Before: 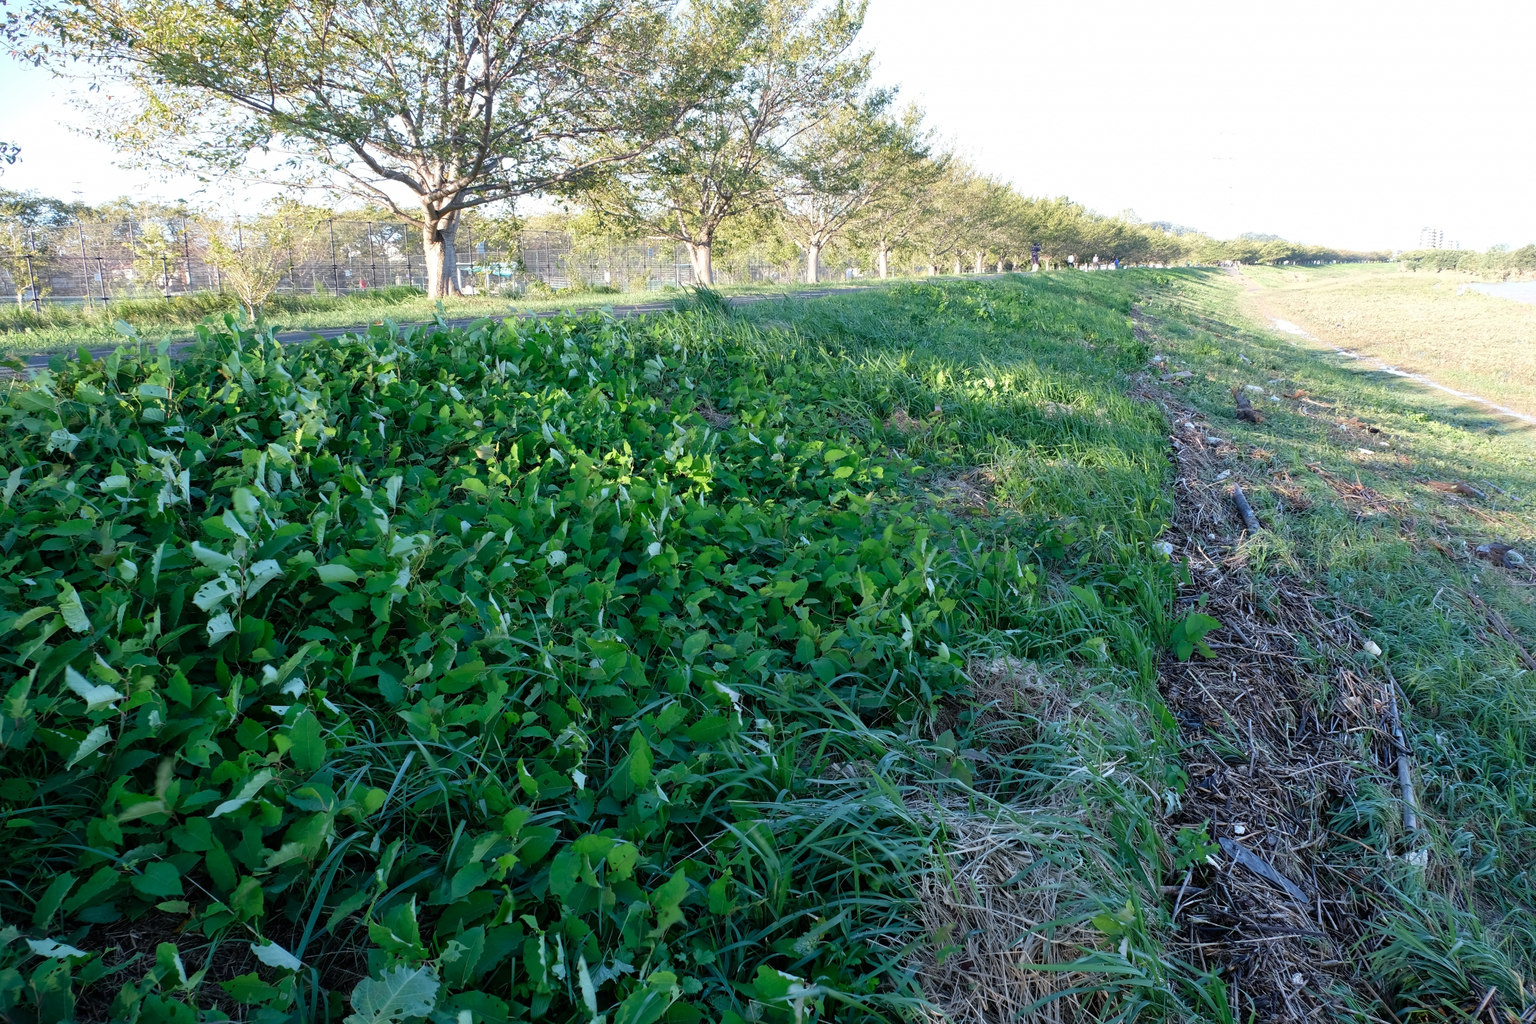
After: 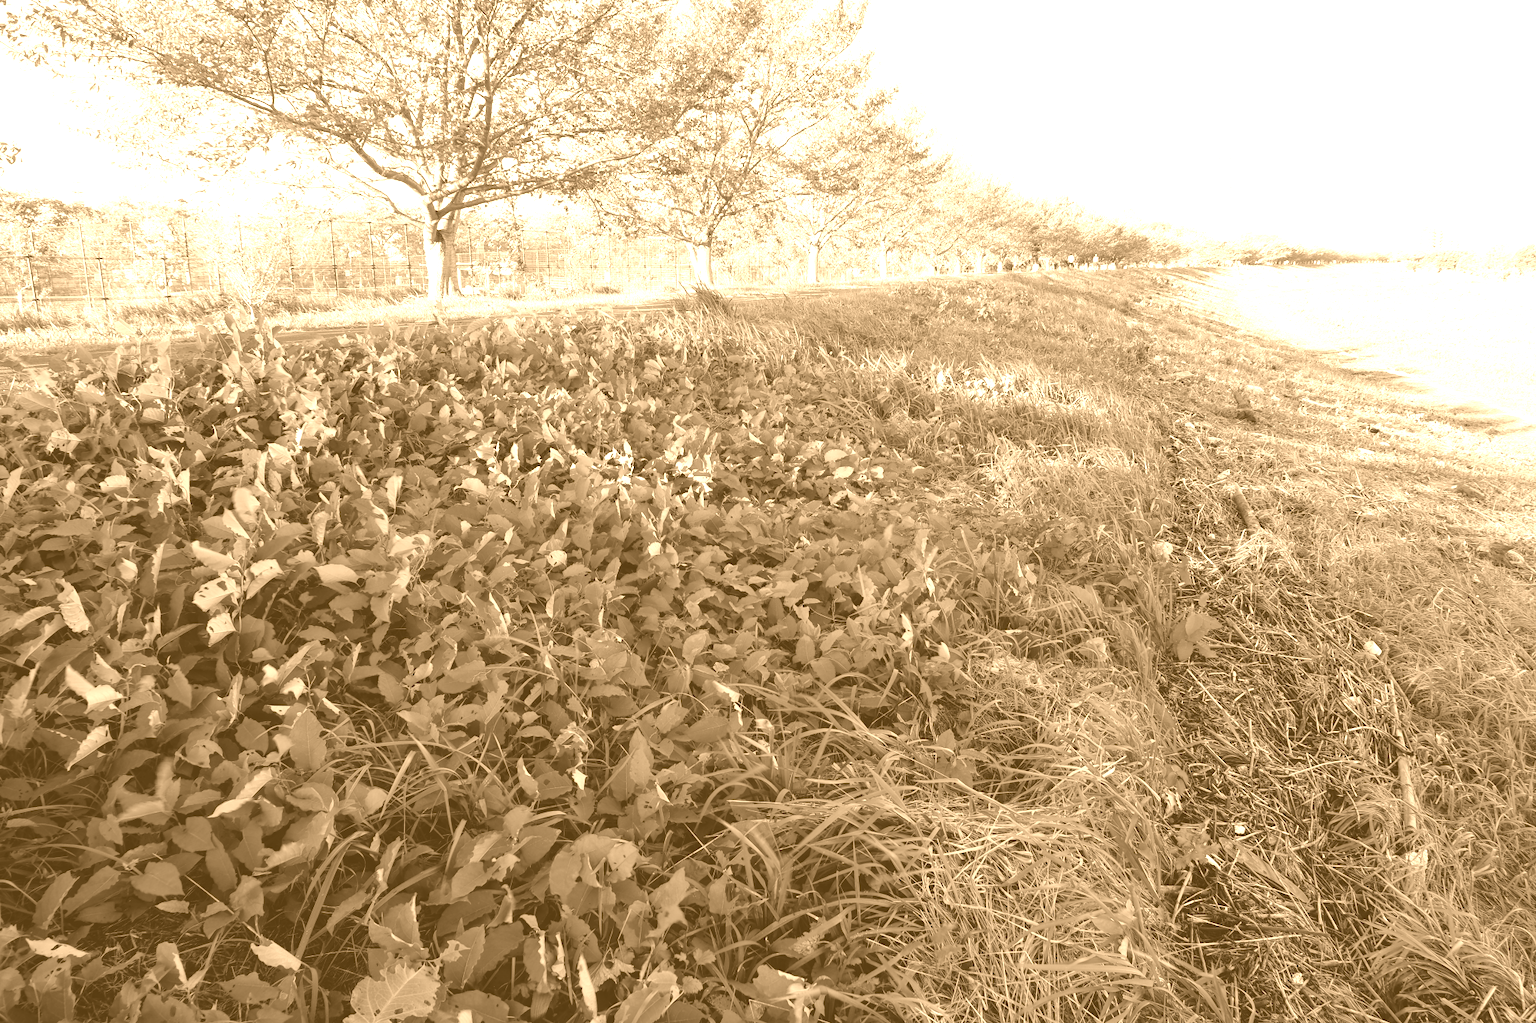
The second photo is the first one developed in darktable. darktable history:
colorize: hue 28.8°, source mix 100%
color correction: highlights a* 5.62, highlights b* 33.57, shadows a* -25.86, shadows b* 4.02
